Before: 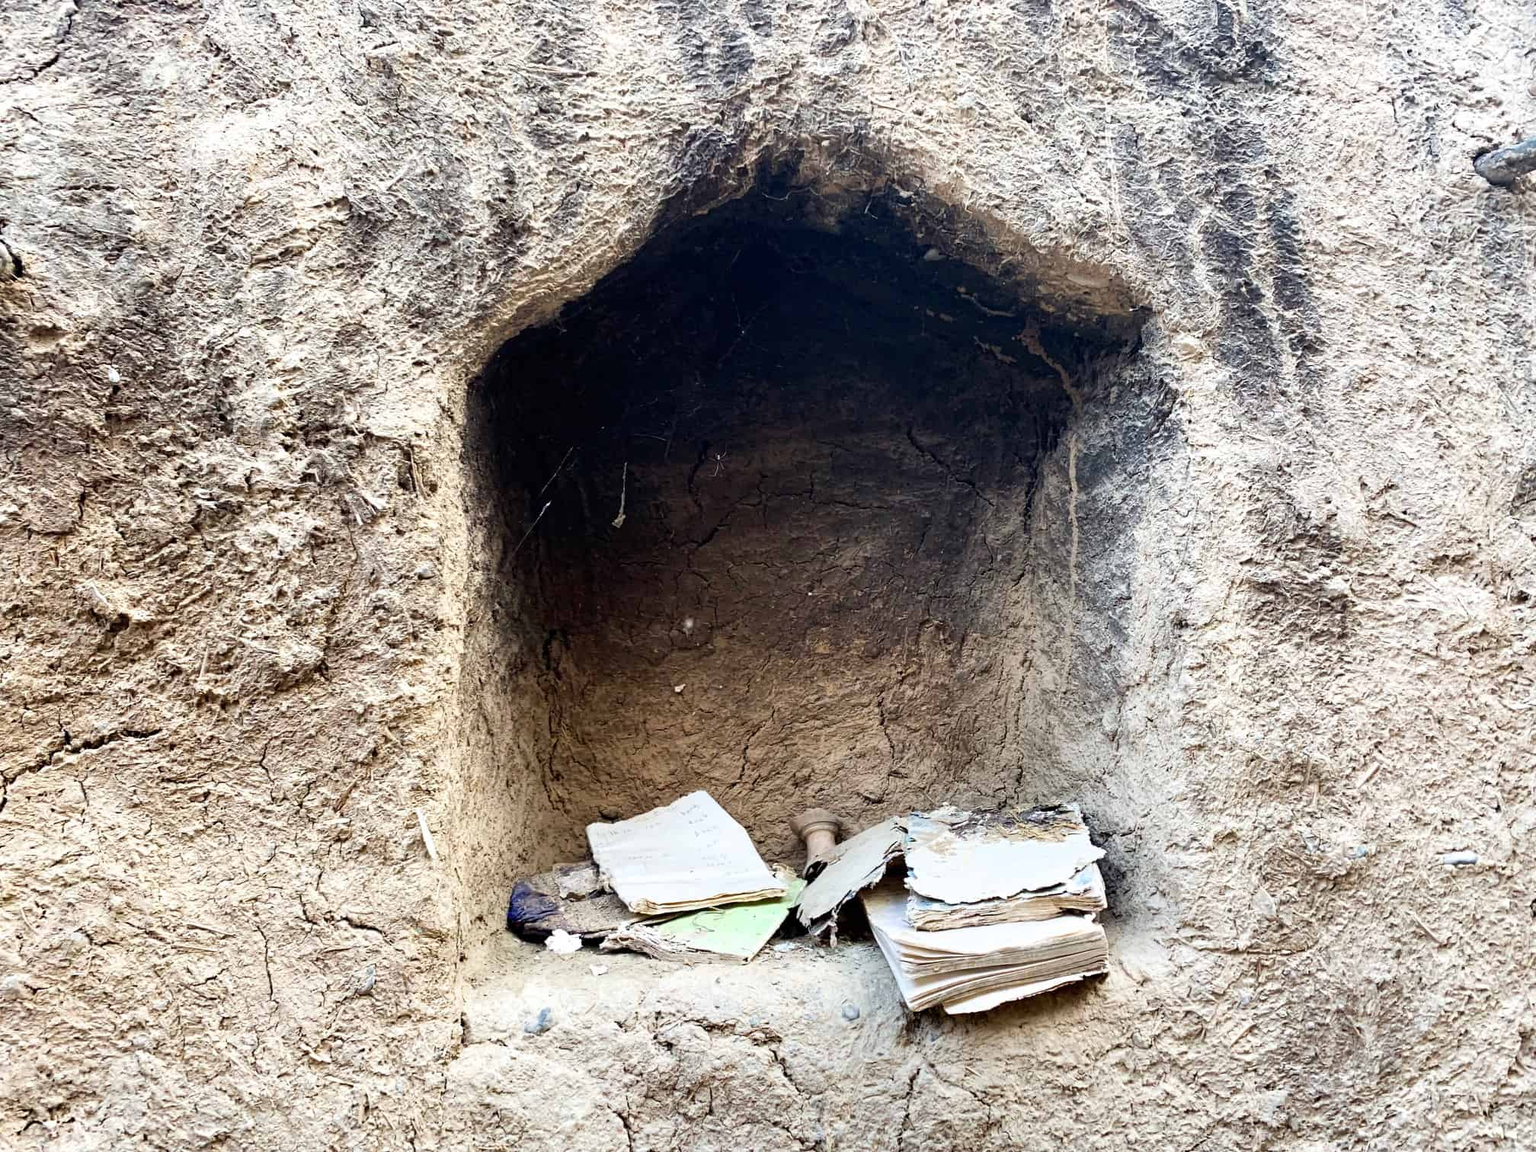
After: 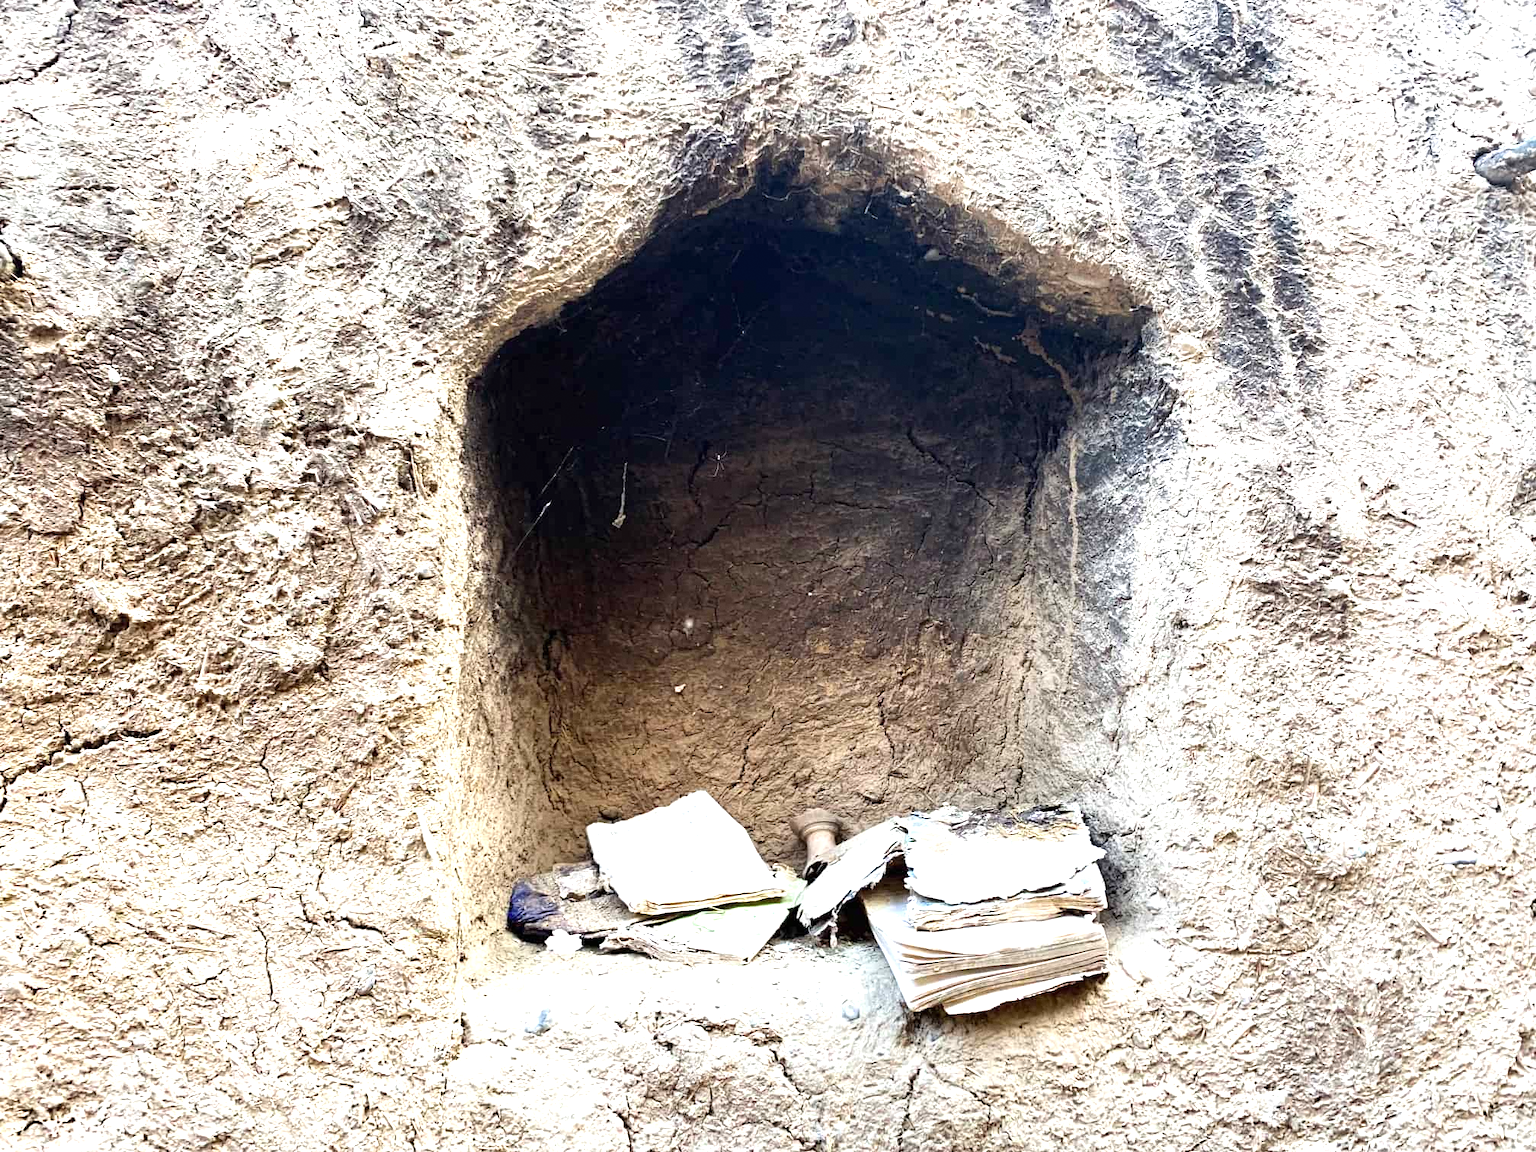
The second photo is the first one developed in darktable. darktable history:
exposure: black level correction 0, exposure 0.7 EV, compensate exposure bias true, compensate highlight preservation false
grain: coarseness 0.09 ISO, strength 10%
